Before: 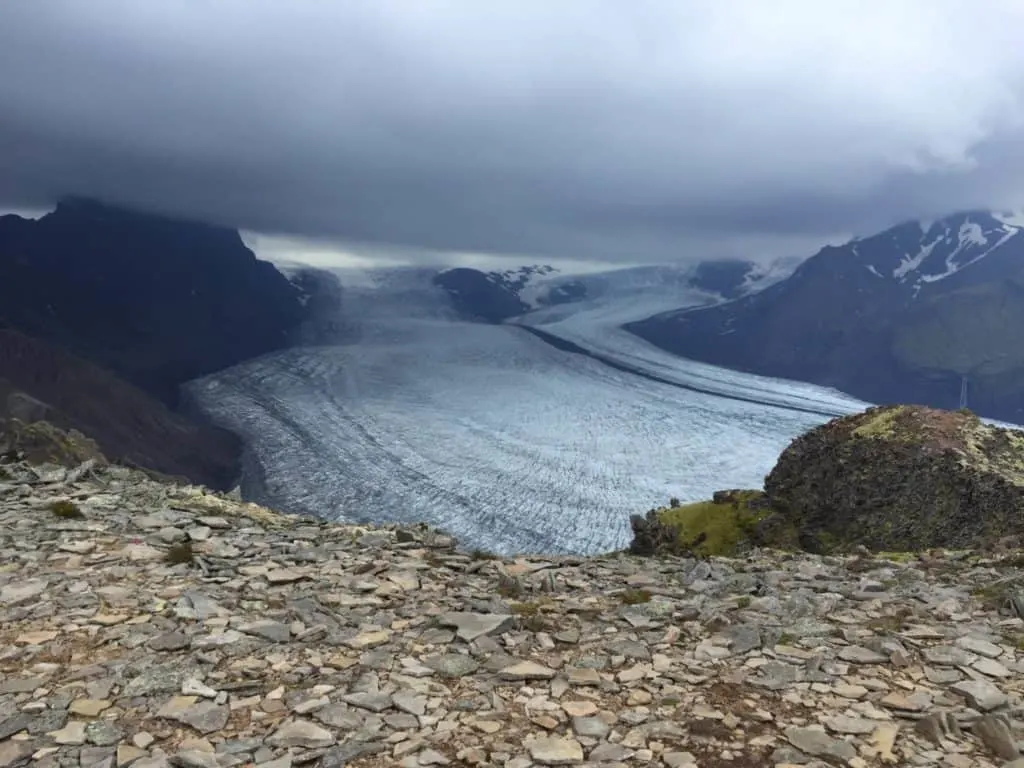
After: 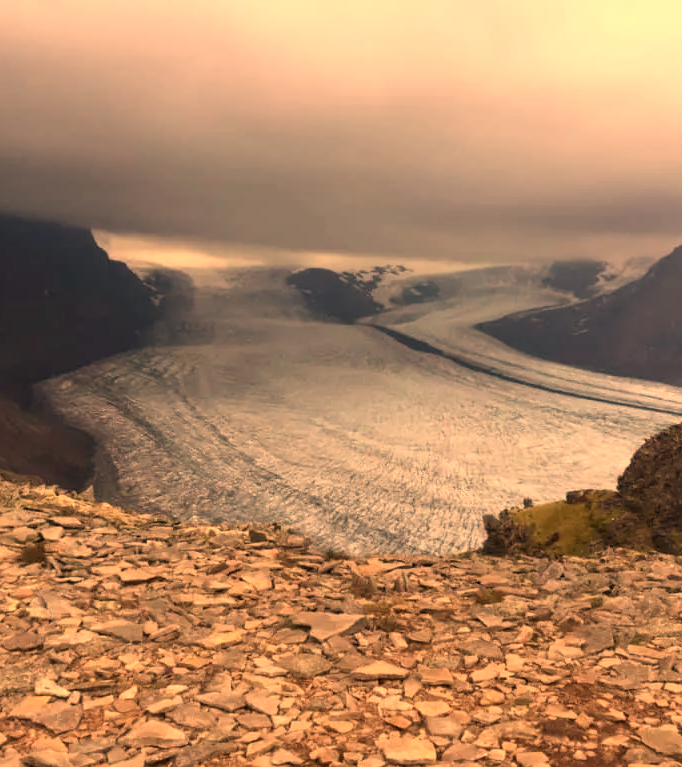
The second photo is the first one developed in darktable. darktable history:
crop and rotate: left 14.436%, right 18.898%
white balance: red 1.467, blue 0.684
